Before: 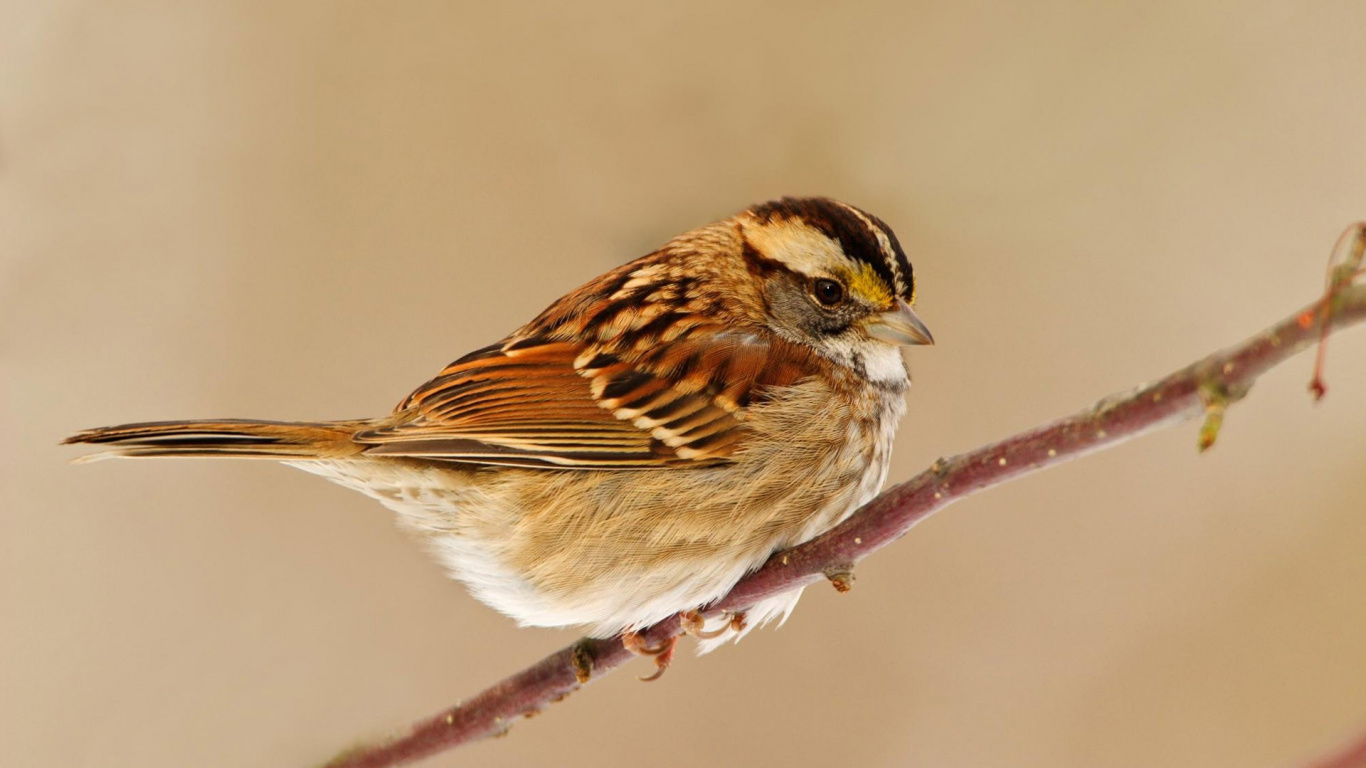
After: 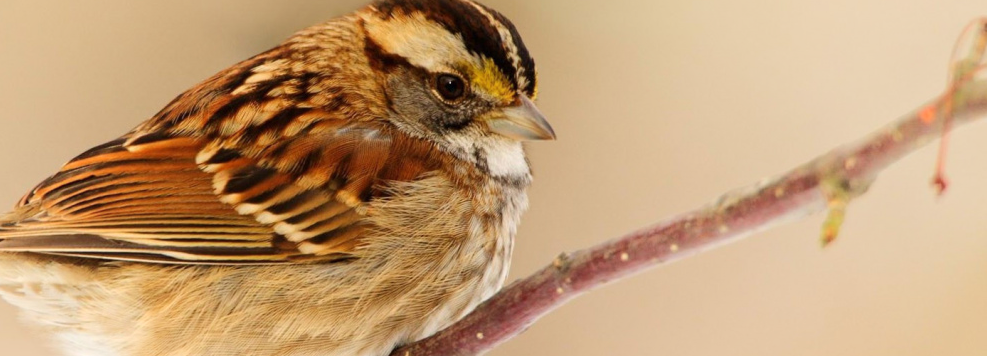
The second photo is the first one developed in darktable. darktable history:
crop and rotate: left 27.729%, top 26.706%, bottom 26.919%
shadows and highlights: shadows -54.84, highlights 87.46, soften with gaussian
